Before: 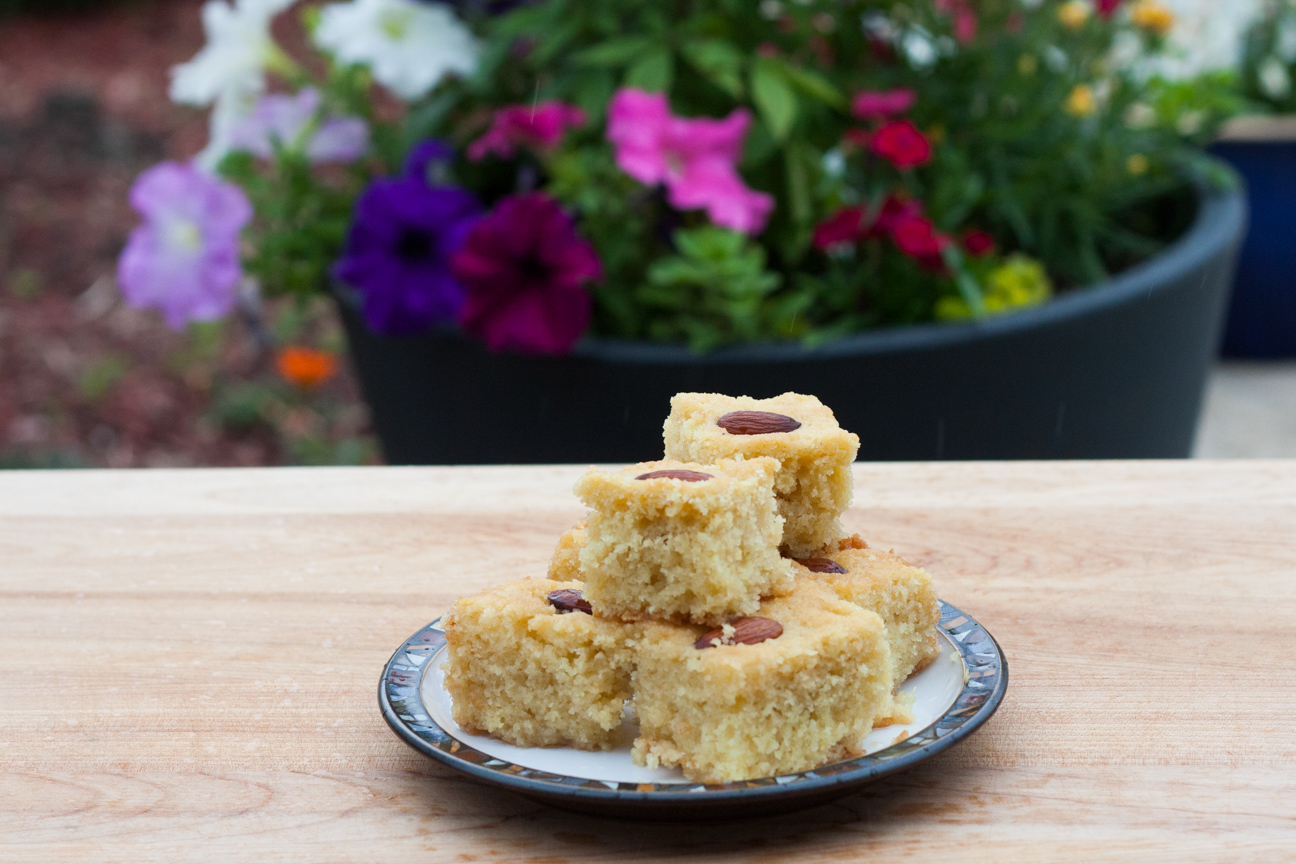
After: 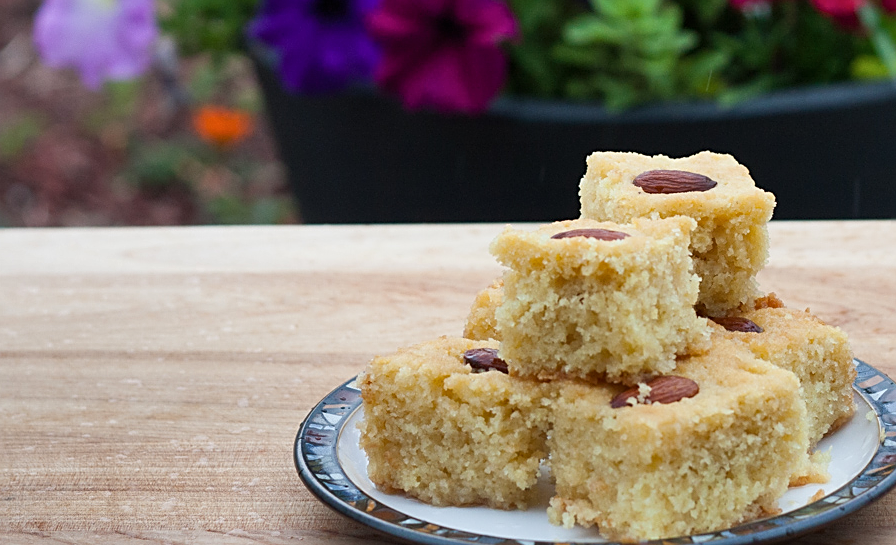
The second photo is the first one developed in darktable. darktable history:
crop: left 6.502%, top 27.913%, right 24.34%, bottom 8.938%
sharpen: on, module defaults
shadows and highlights: radius 107.21, shadows 44.94, highlights -66.9, low approximation 0.01, soften with gaussian
